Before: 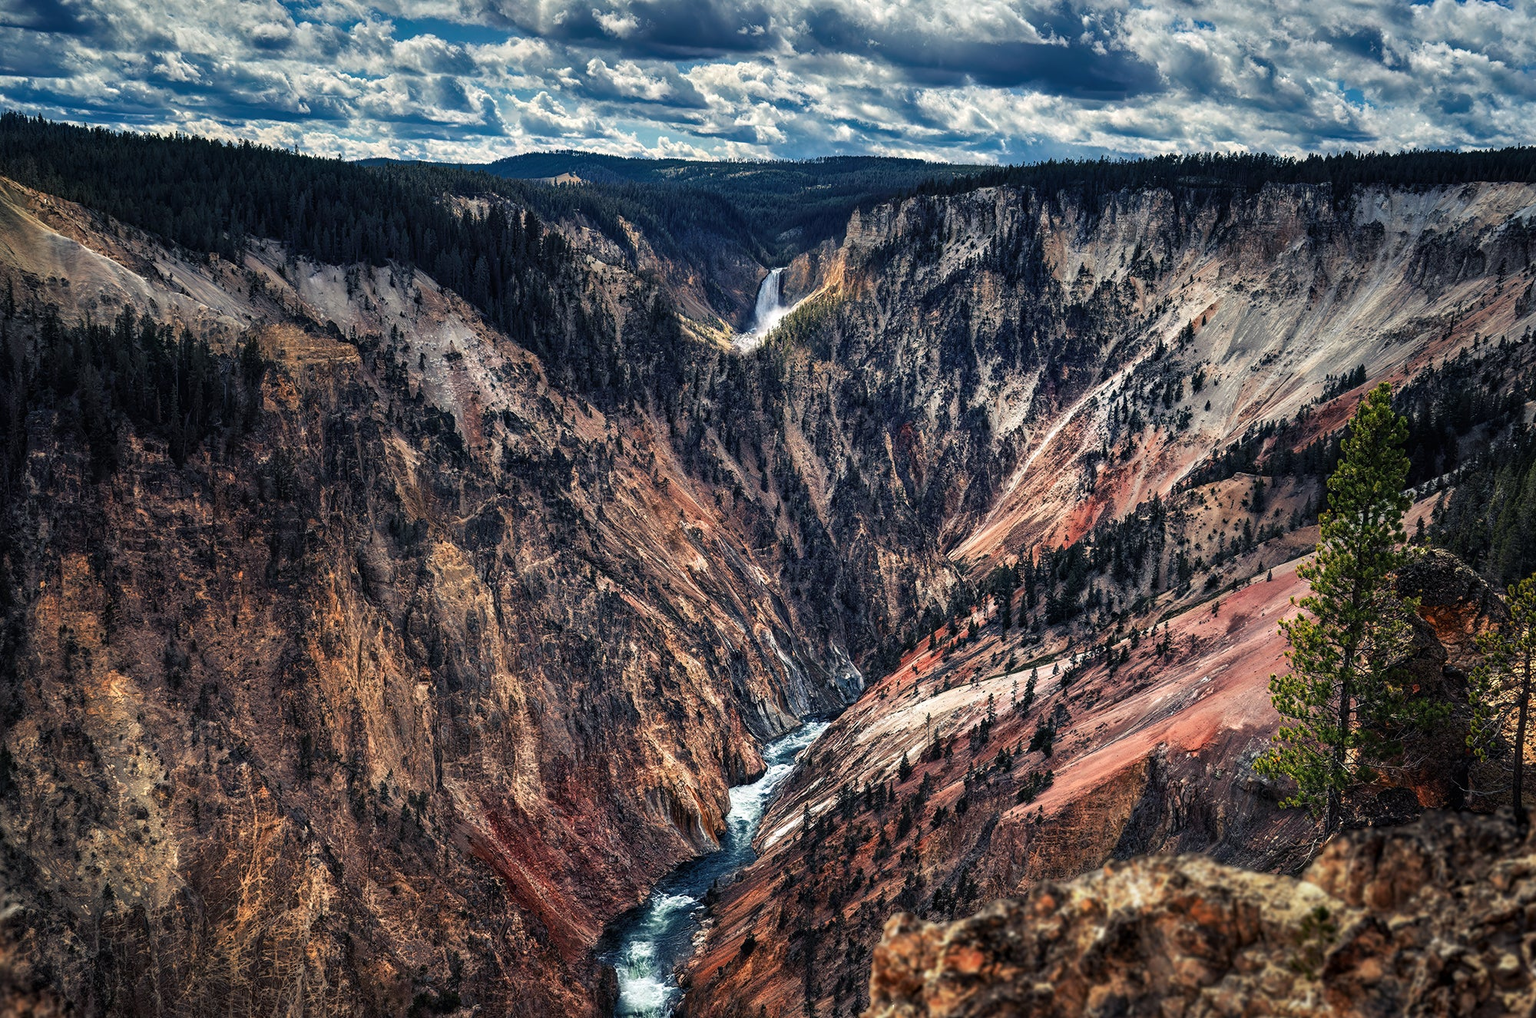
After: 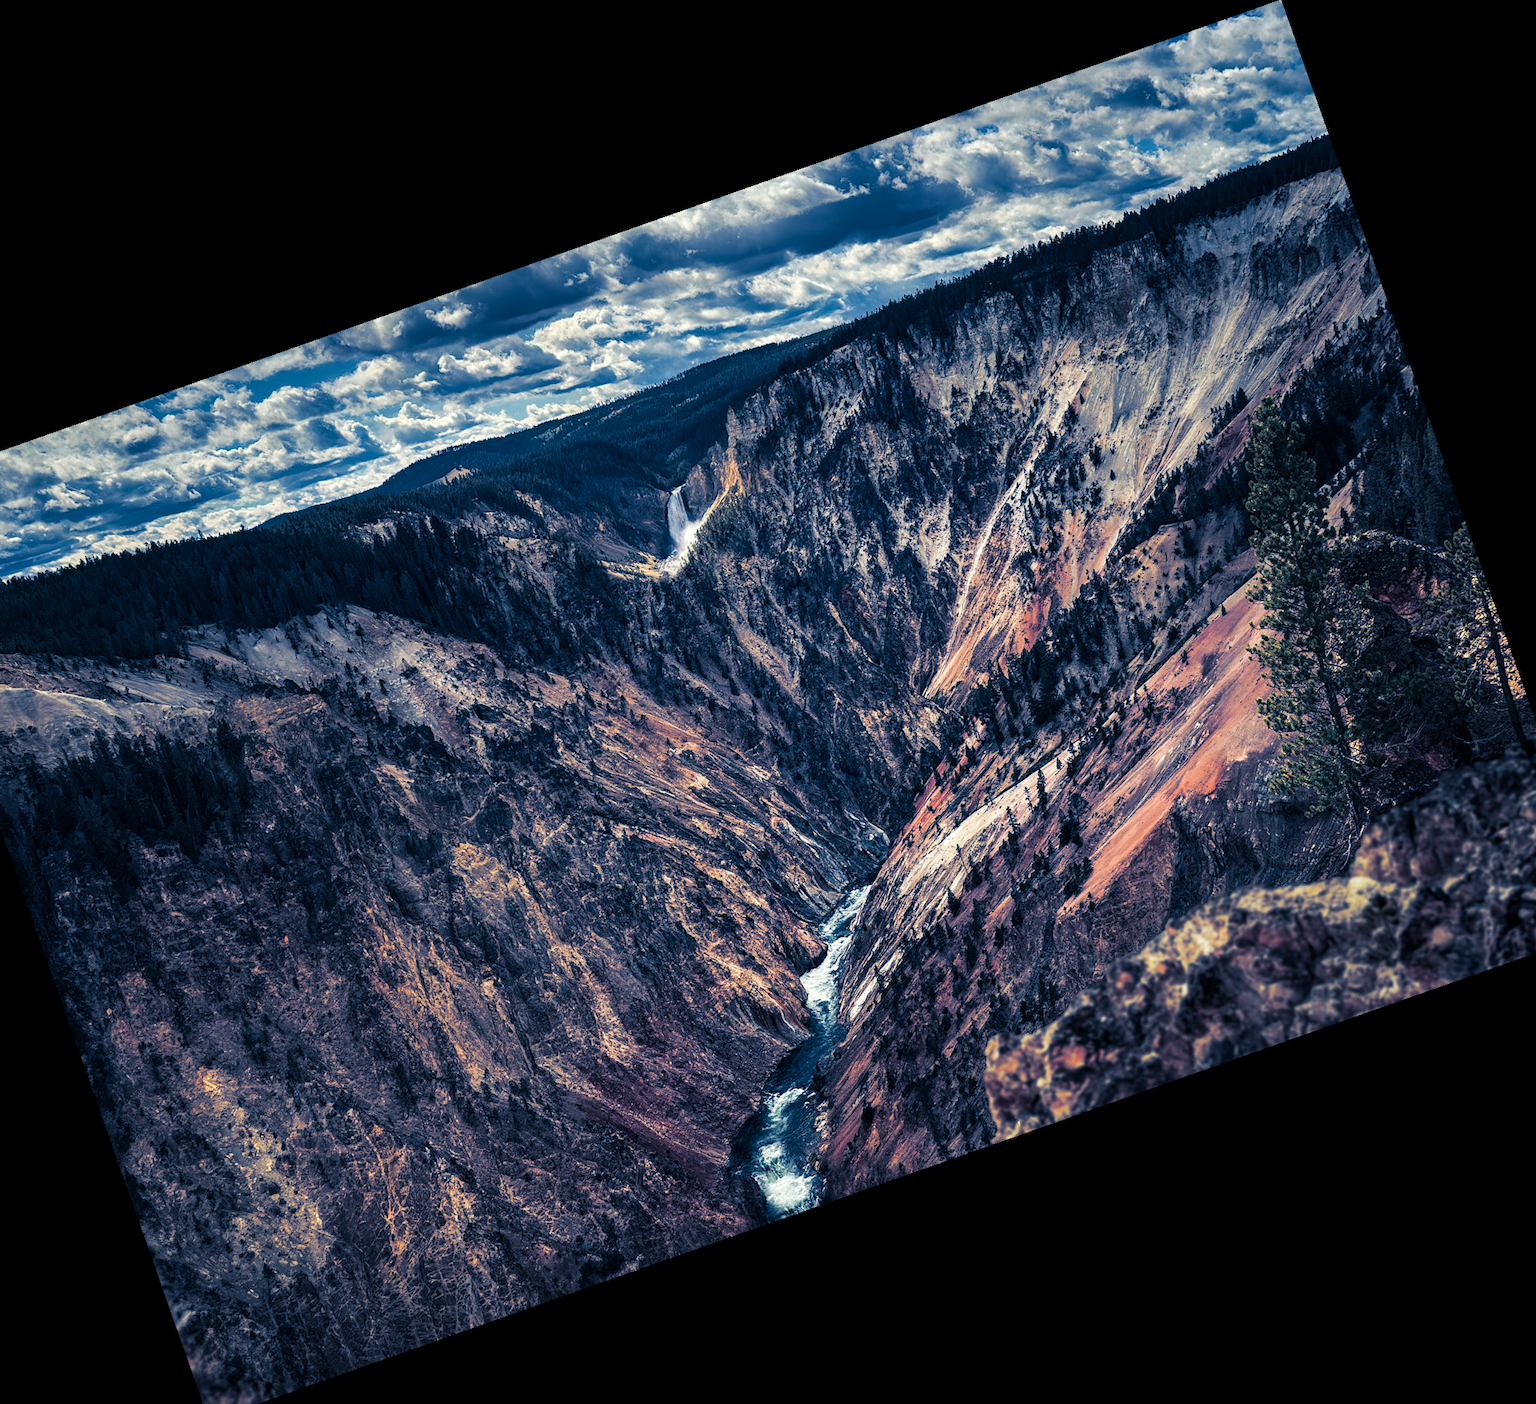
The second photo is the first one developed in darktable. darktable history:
crop and rotate: angle 19.43°, left 6.812%, right 4.125%, bottom 1.087%
split-toning: shadows › hue 226.8°, shadows › saturation 0.84
